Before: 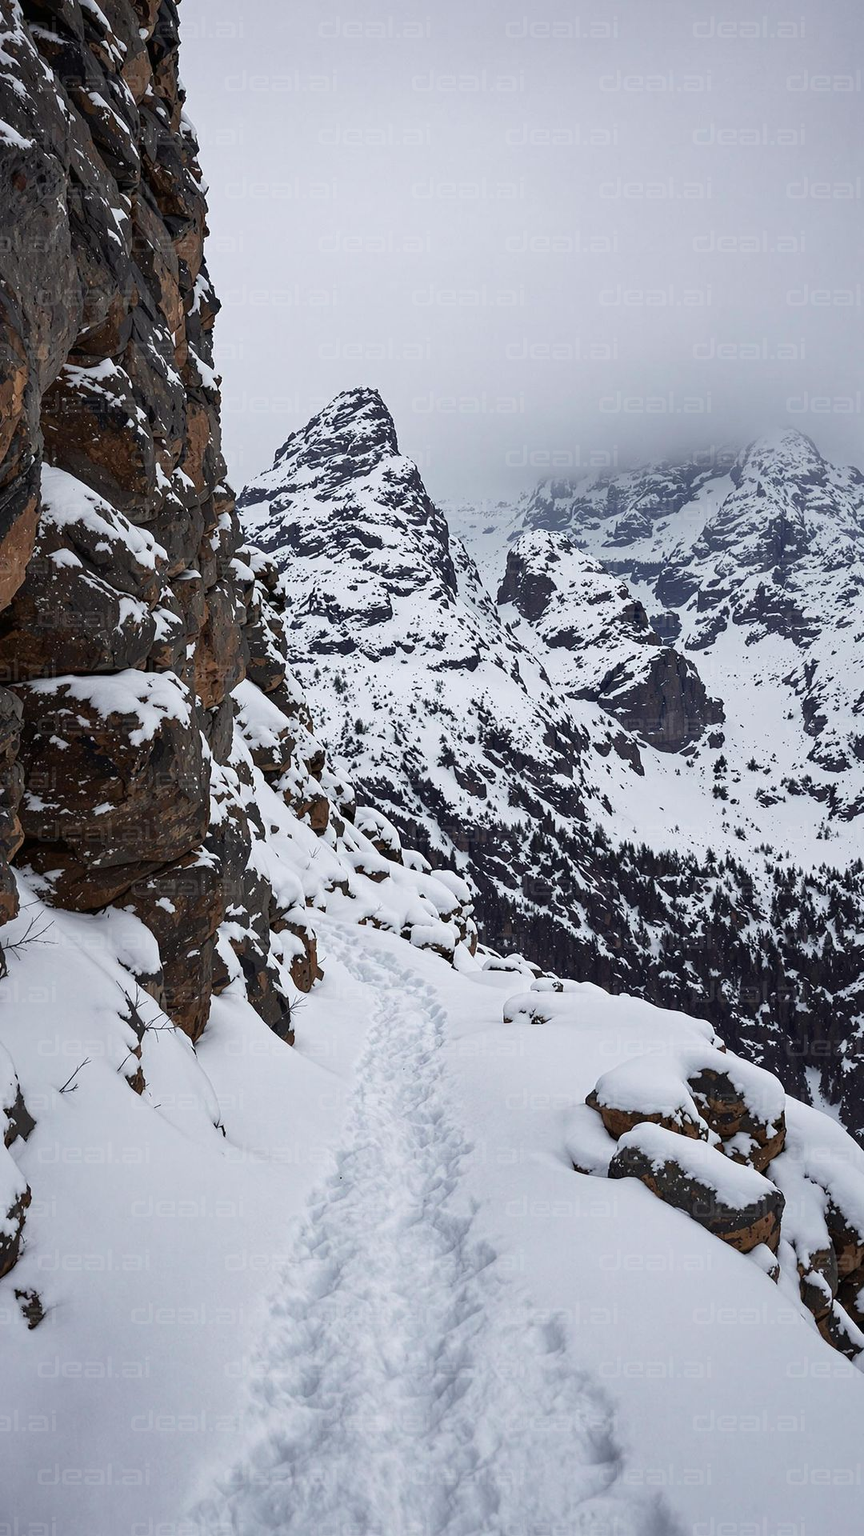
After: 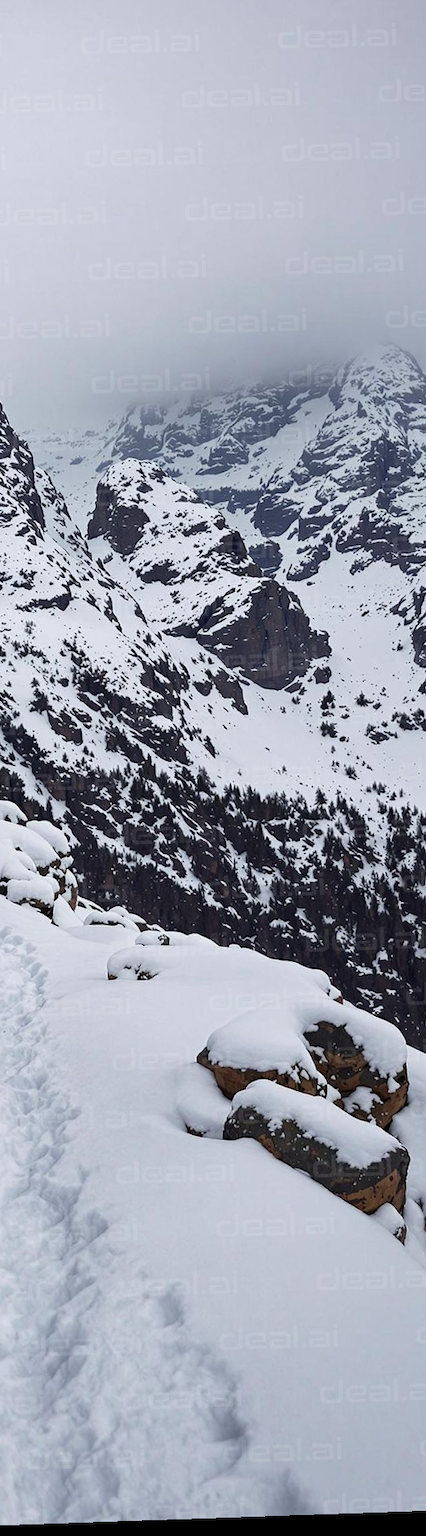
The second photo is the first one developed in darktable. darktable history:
crop: left 47.628%, top 6.643%, right 7.874%
exposure: compensate exposure bias true, compensate highlight preservation false
rotate and perspective: rotation -1.77°, lens shift (horizontal) 0.004, automatic cropping off
